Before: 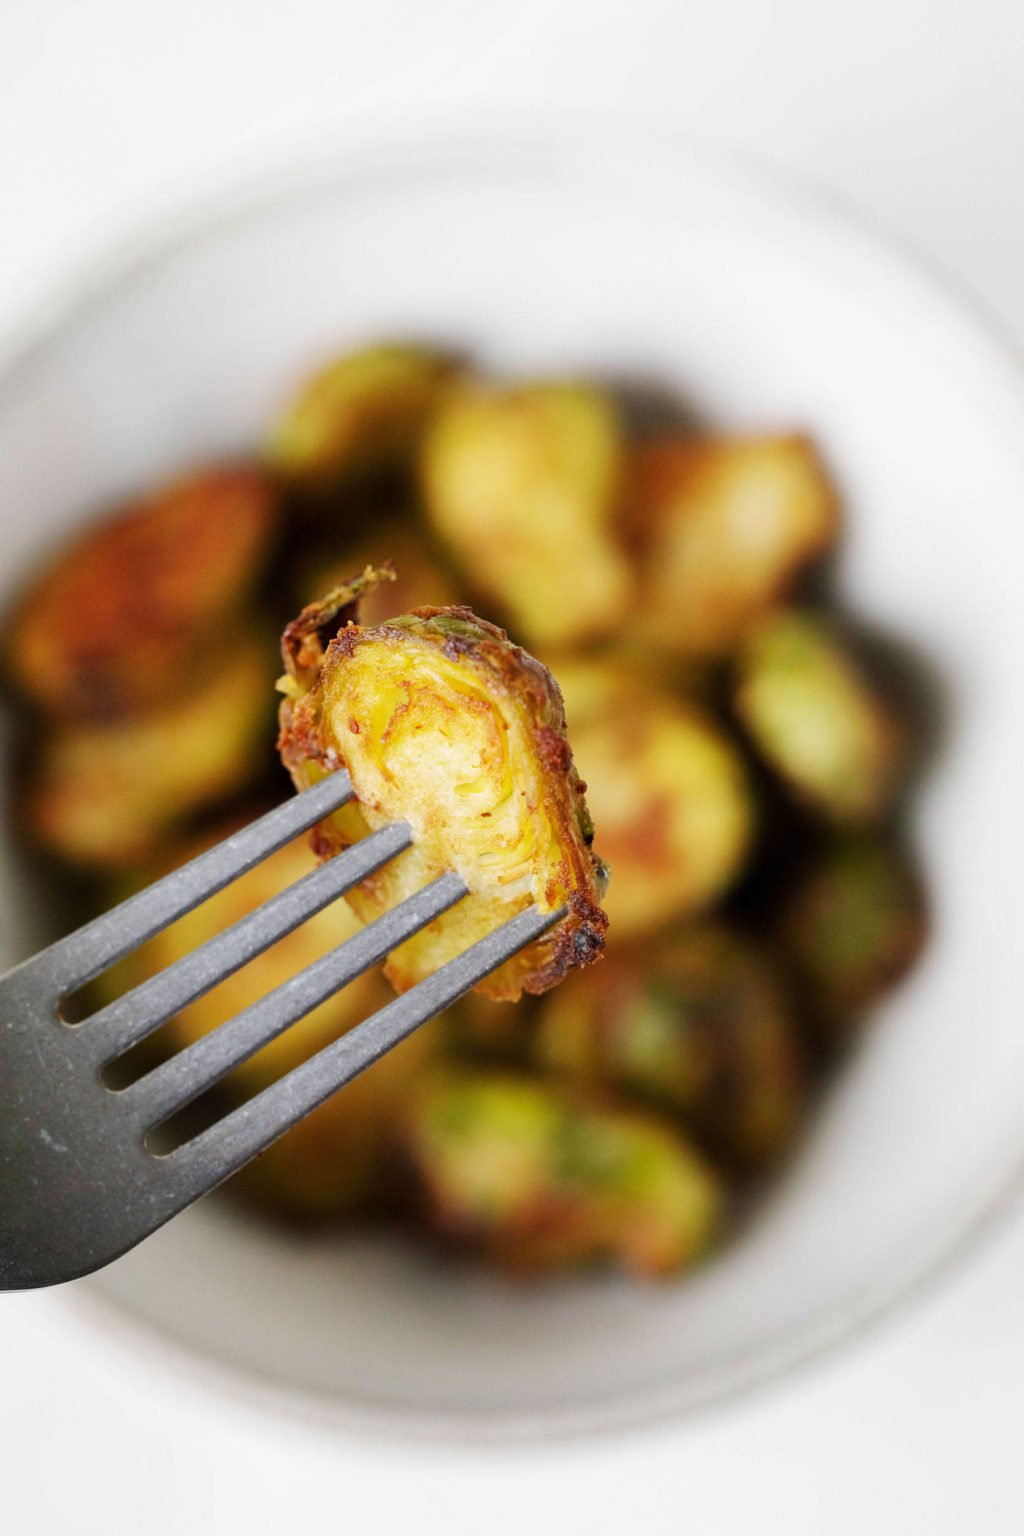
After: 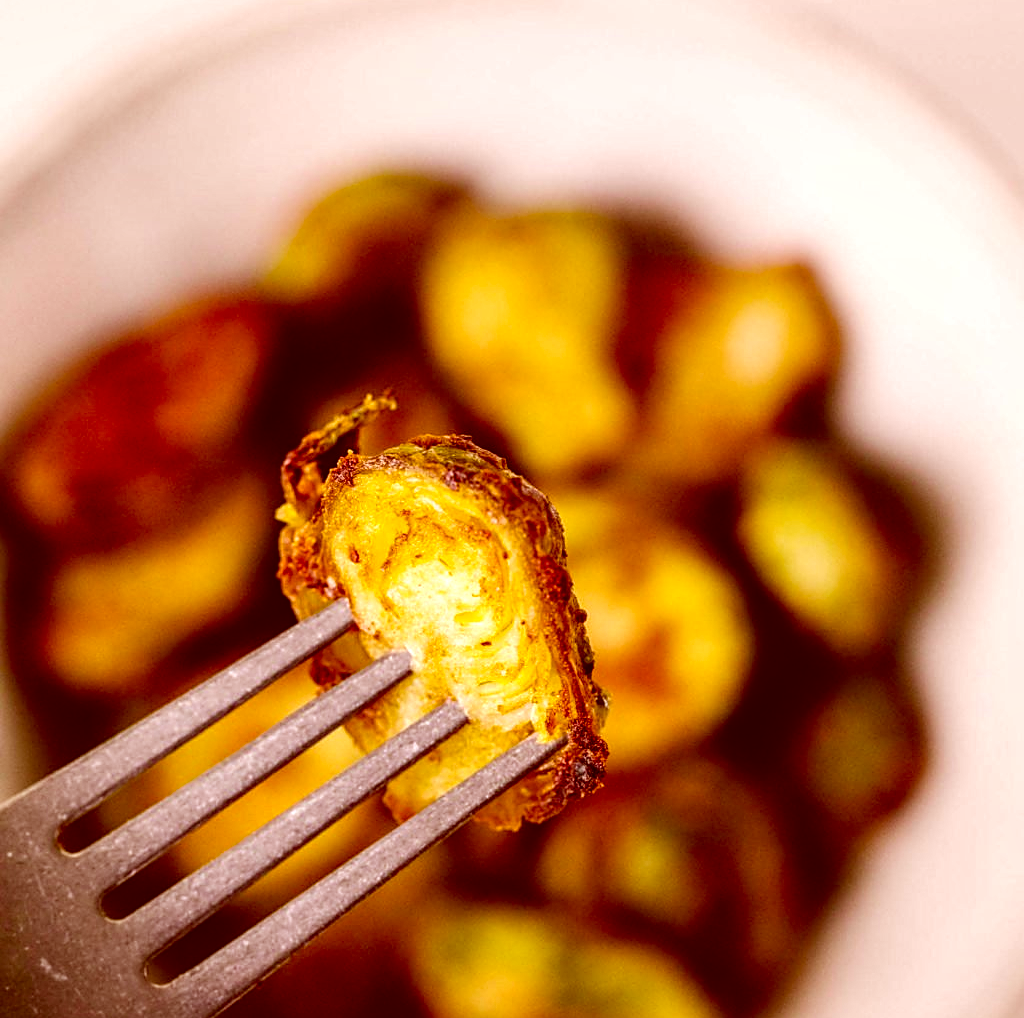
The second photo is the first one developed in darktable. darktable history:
color balance rgb: linear chroma grading › global chroma 8.702%, perceptual saturation grading › global saturation 25.155%, global vibrance 25.429%
crop: top 11.17%, bottom 22.53%
local contrast: detail 160%
color correction: highlights a* 9.31, highlights b* 8.5, shadows a* 39.56, shadows b* 39.21, saturation 0.823
sharpen: on, module defaults
